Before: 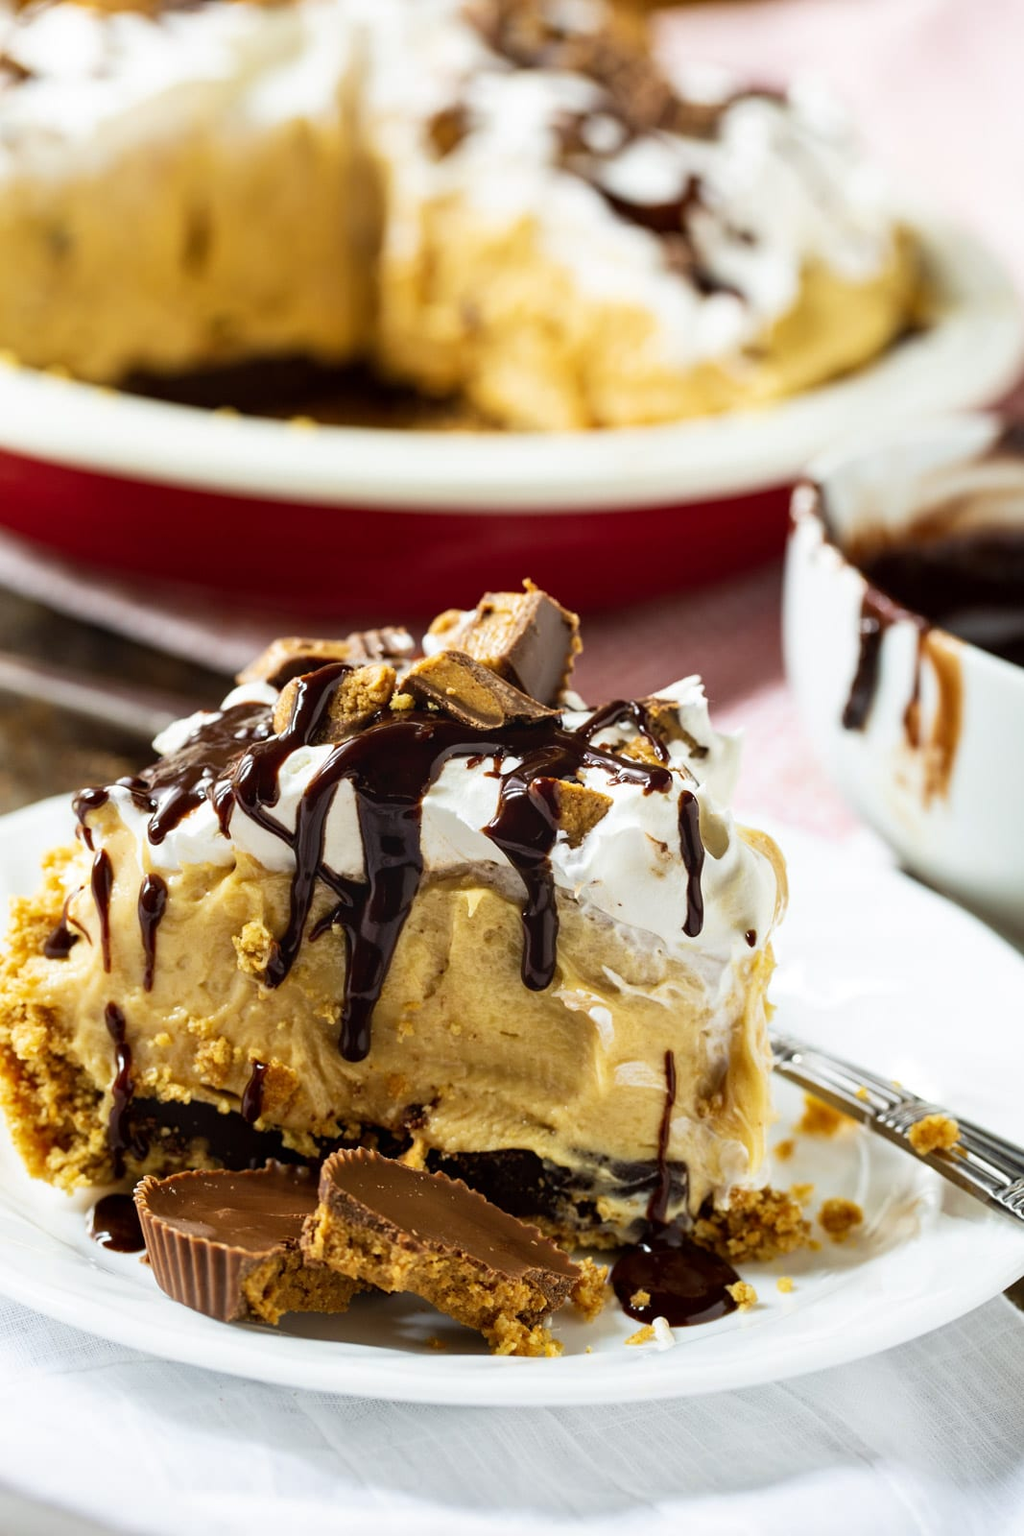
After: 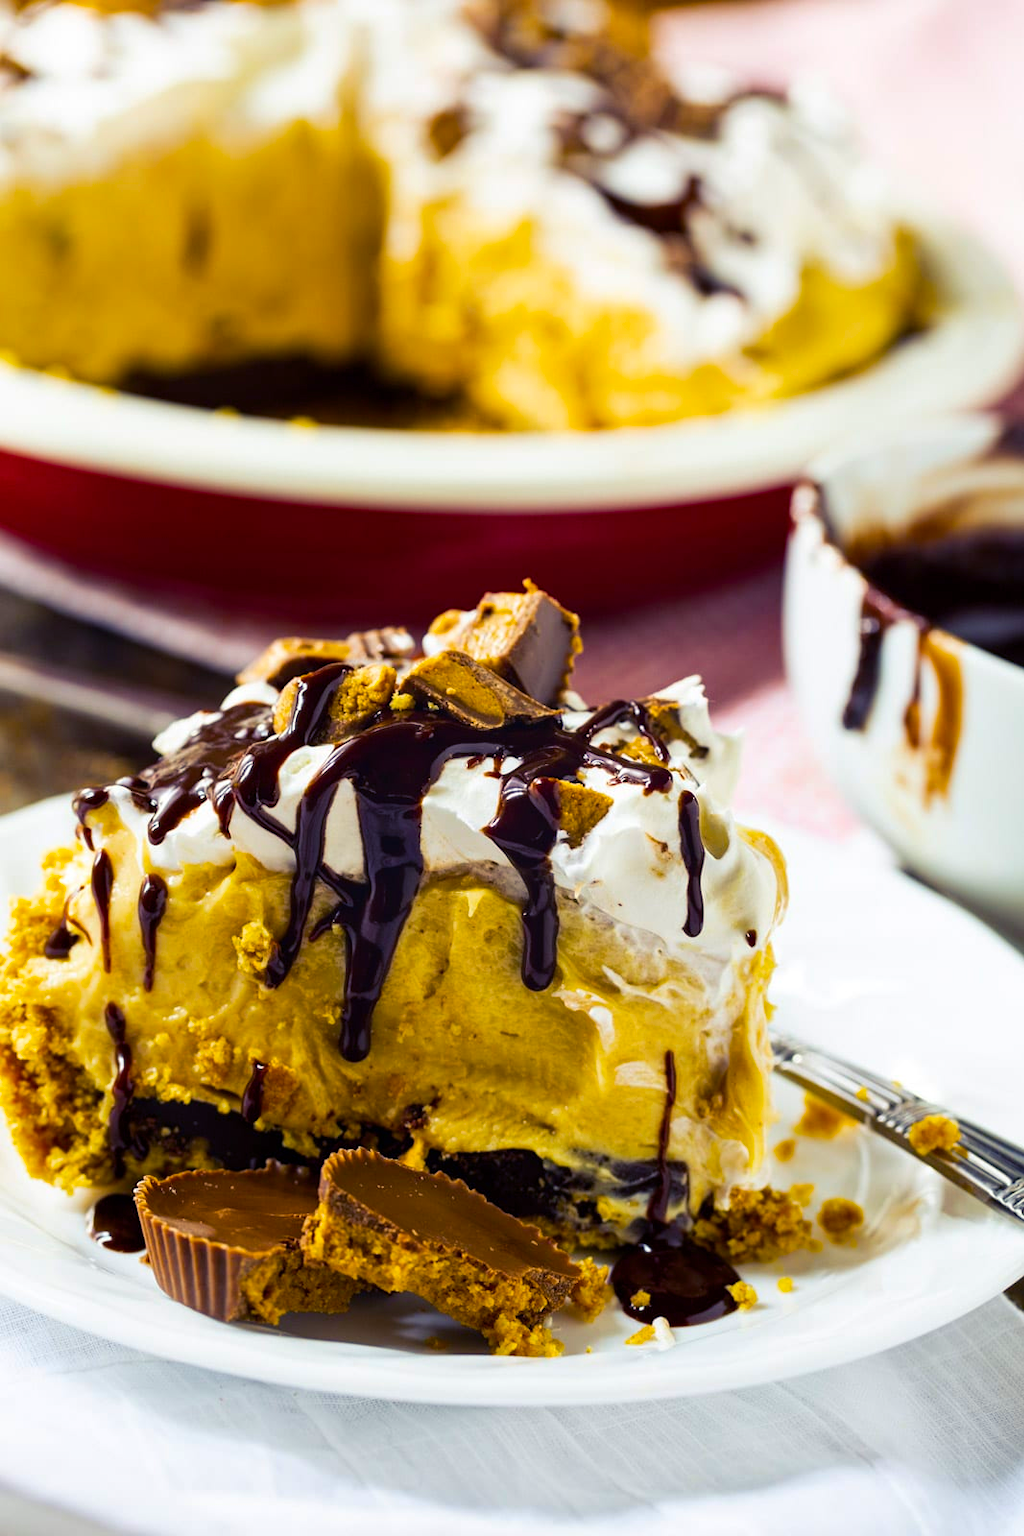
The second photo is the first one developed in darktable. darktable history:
color balance rgb: shadows lift › luminance -28.643%, shadows lift › chroma 15.329%, shadows lift › hue 269.78°, linear chroma grading › global chroma 15.339%, perceptual saturation grading › global saturation 29.433%
